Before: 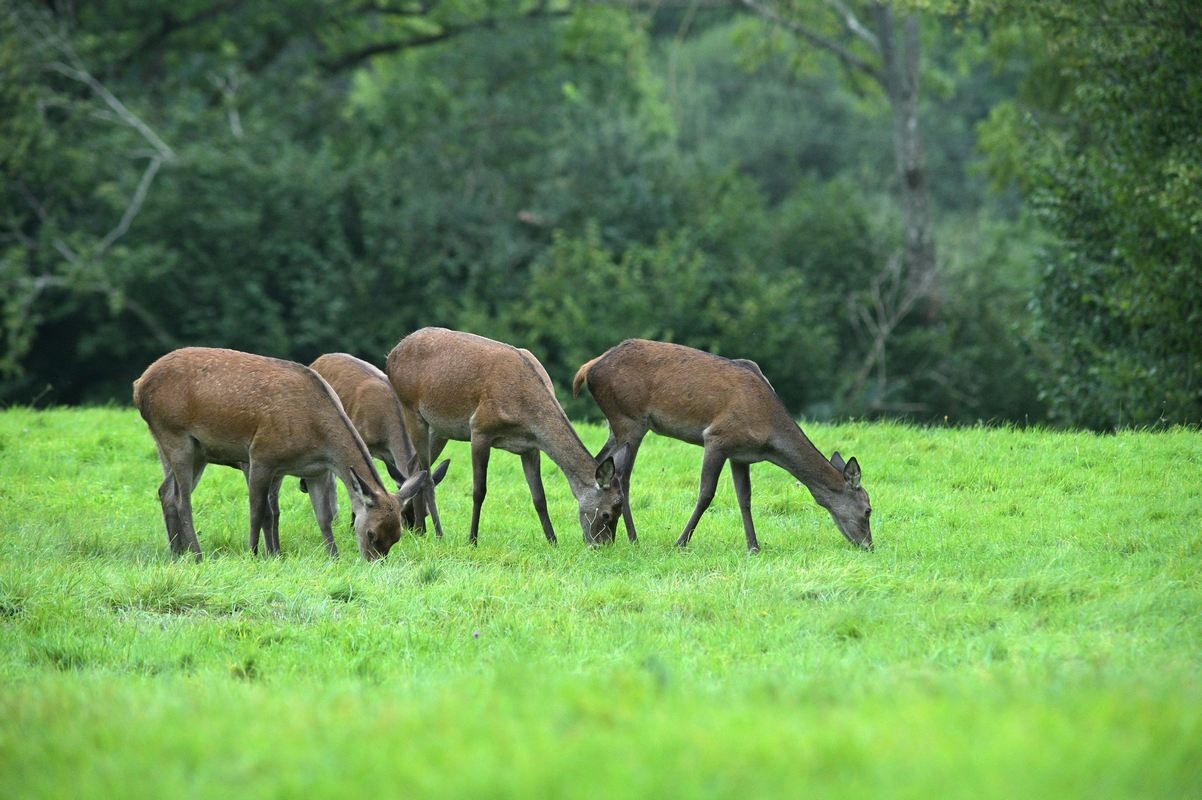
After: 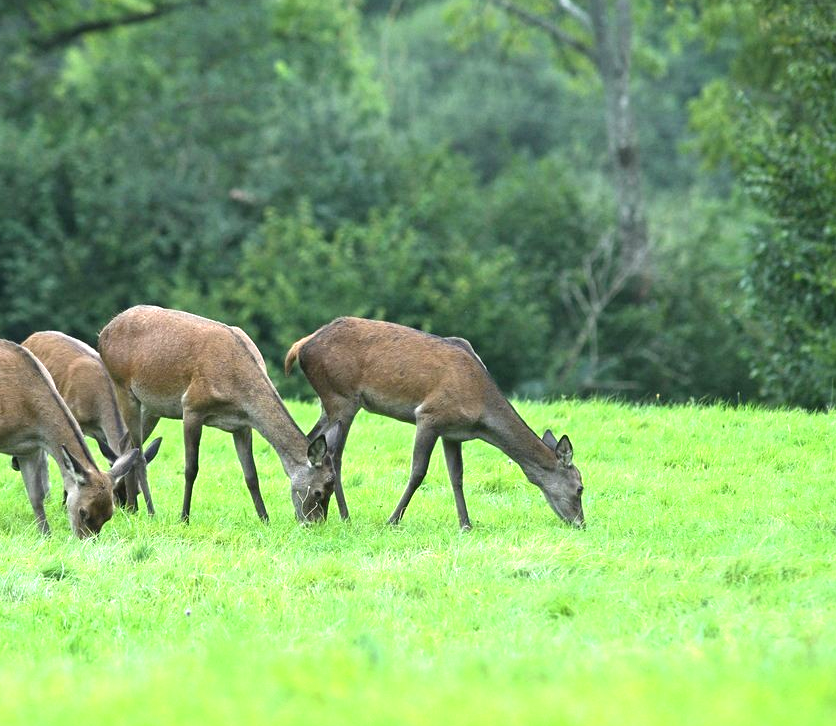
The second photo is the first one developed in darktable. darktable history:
crop and rotate: left 24.034%, top 2.838%, right 6.406%, bottom 6.299%
exposure: black level correction 0, exposure 0.7 EV, compensate exposure bias true, compensate highlight preservation false
